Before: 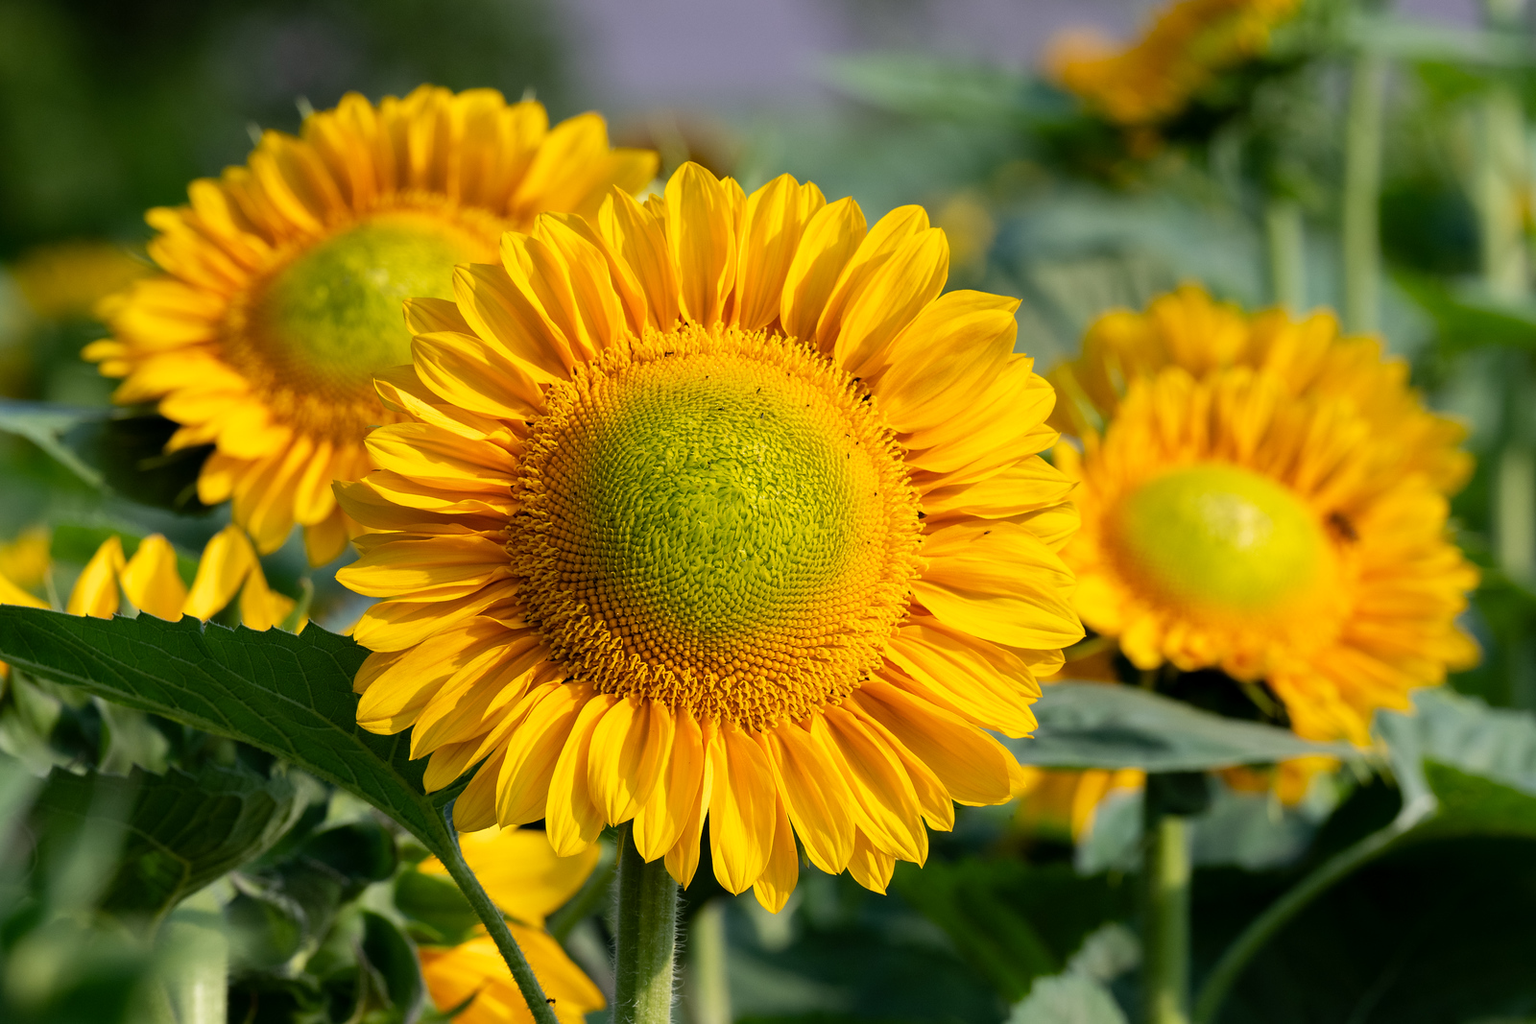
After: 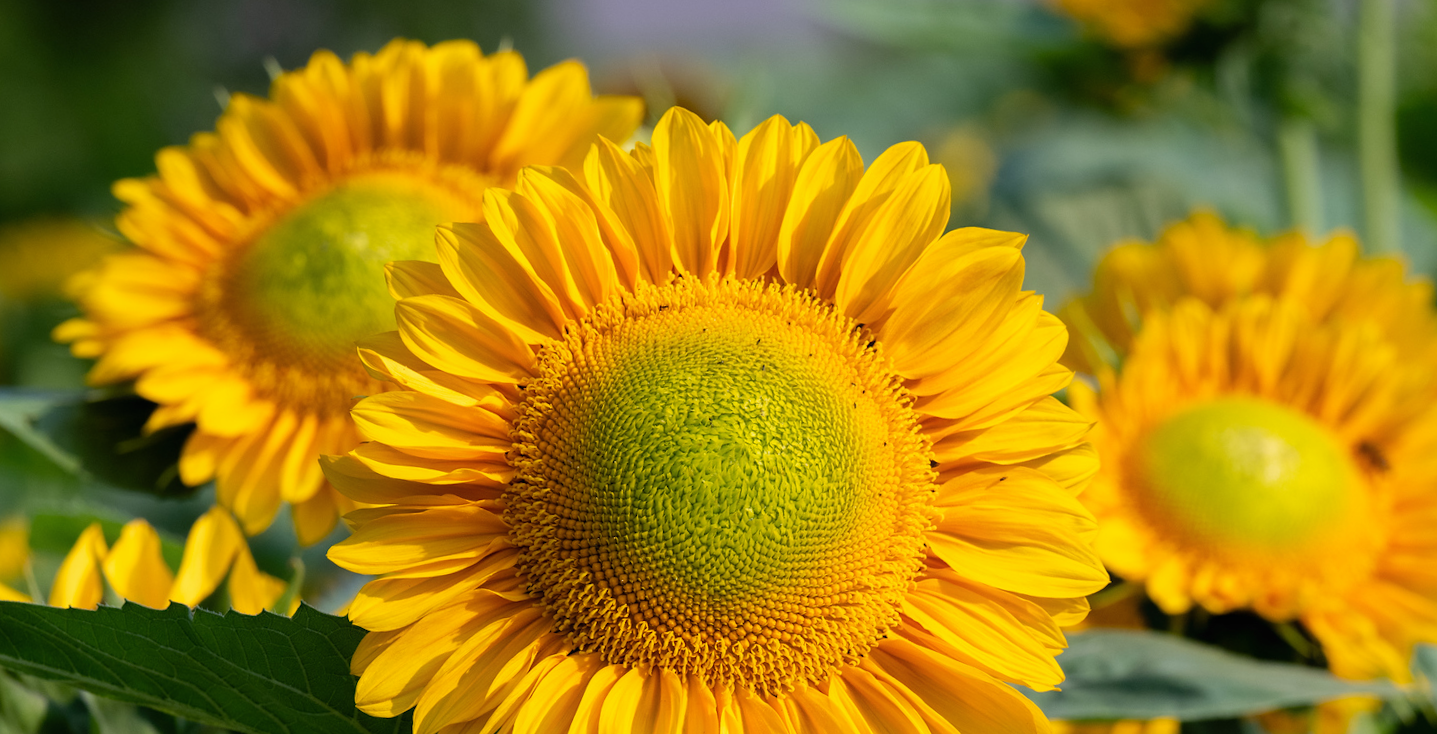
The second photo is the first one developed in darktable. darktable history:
exposure: black level correction 0, compensate exposure bias true, compensate highlight preservation false
rotate and perspective: rotation -2.56°, automatic cropping off
crop: left 3.015%, top 8.969%, right 9.647%, bottom 26.457%
contrast equalizer: y [[0.5, 0.5, 0.478, 0.5, 0.5, 0.5], [0.5 ×6], [0.5 ×6], [0 ×6], [0 ×6]]
